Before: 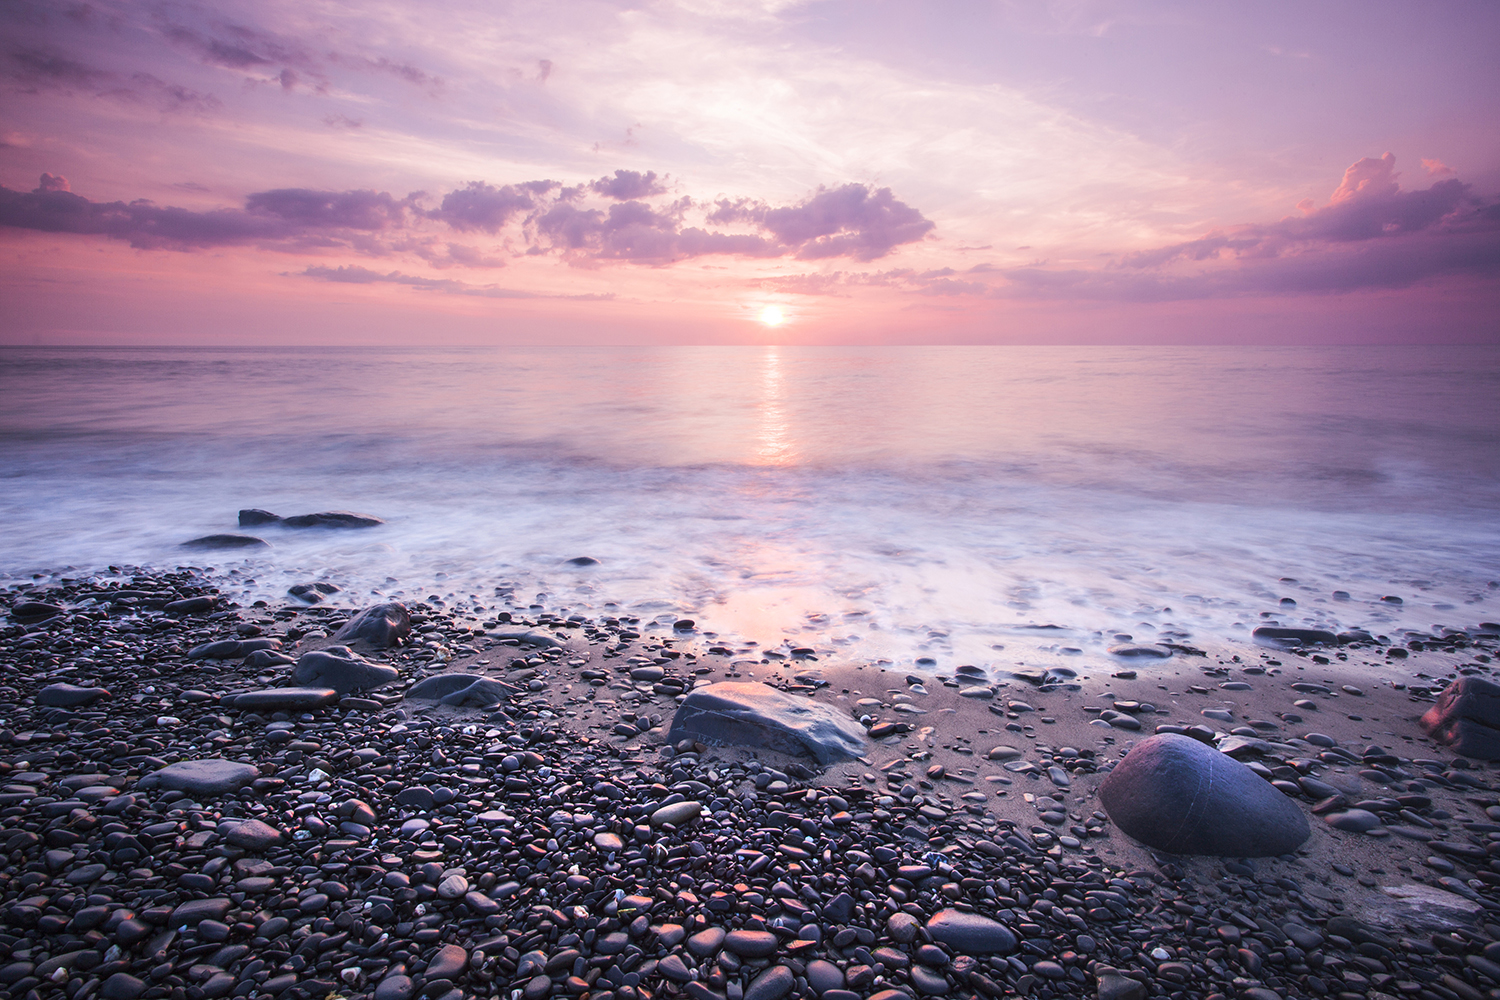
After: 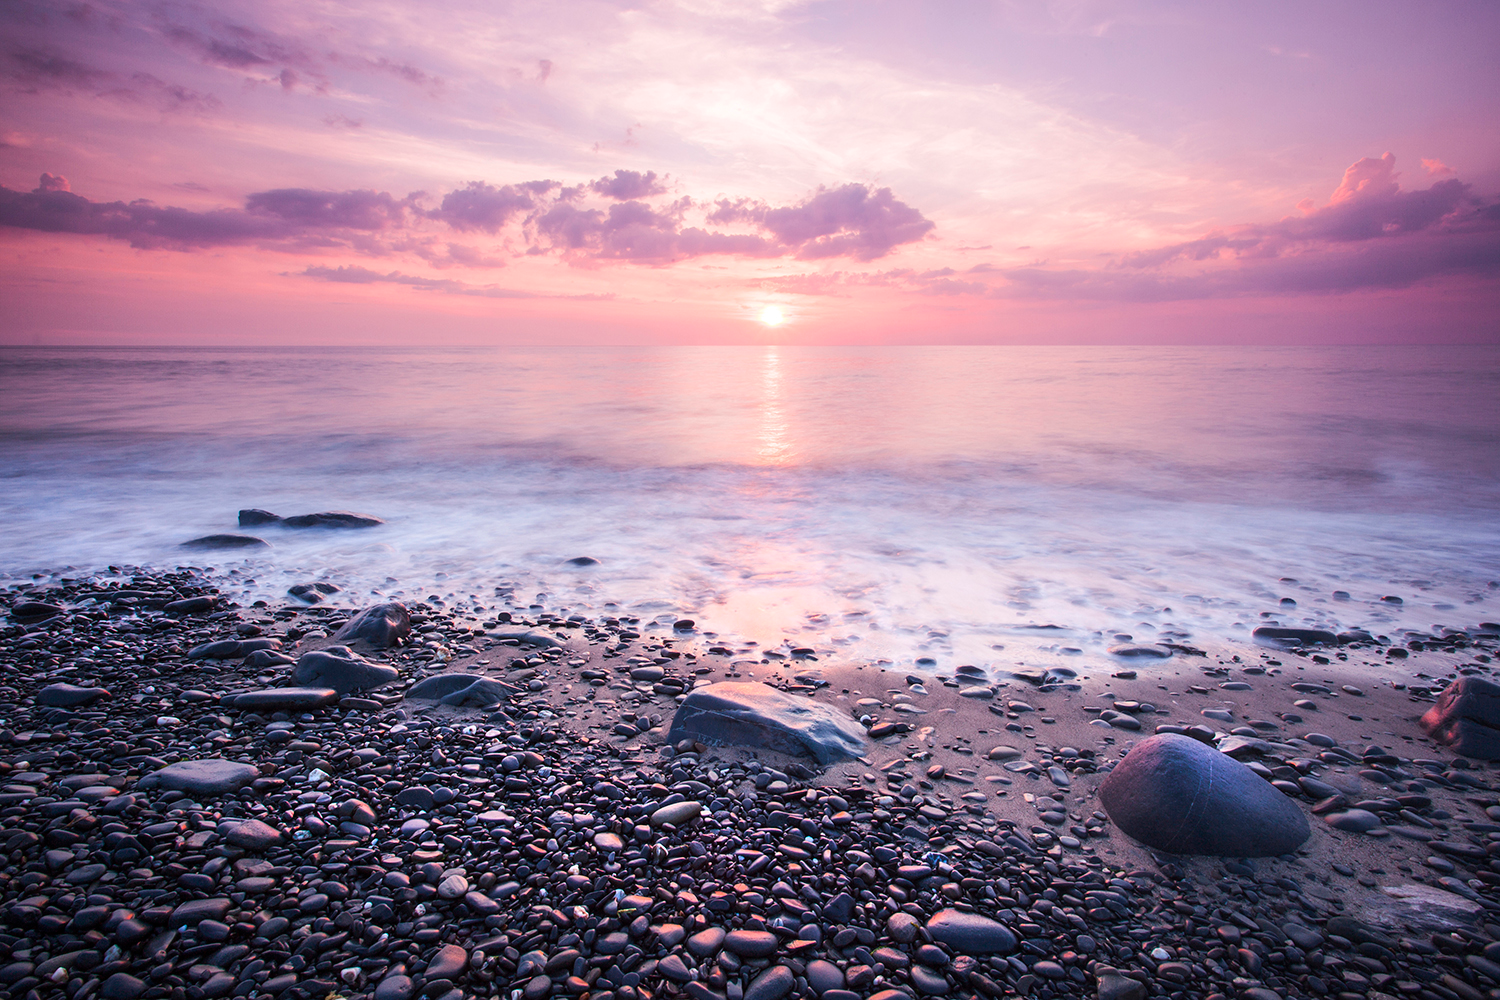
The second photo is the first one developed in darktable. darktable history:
tone equalizer: -7 EV 0.103 EV, edges refinement/feathering 500, mask exposure compensation -1.57 EV, preserve details no
